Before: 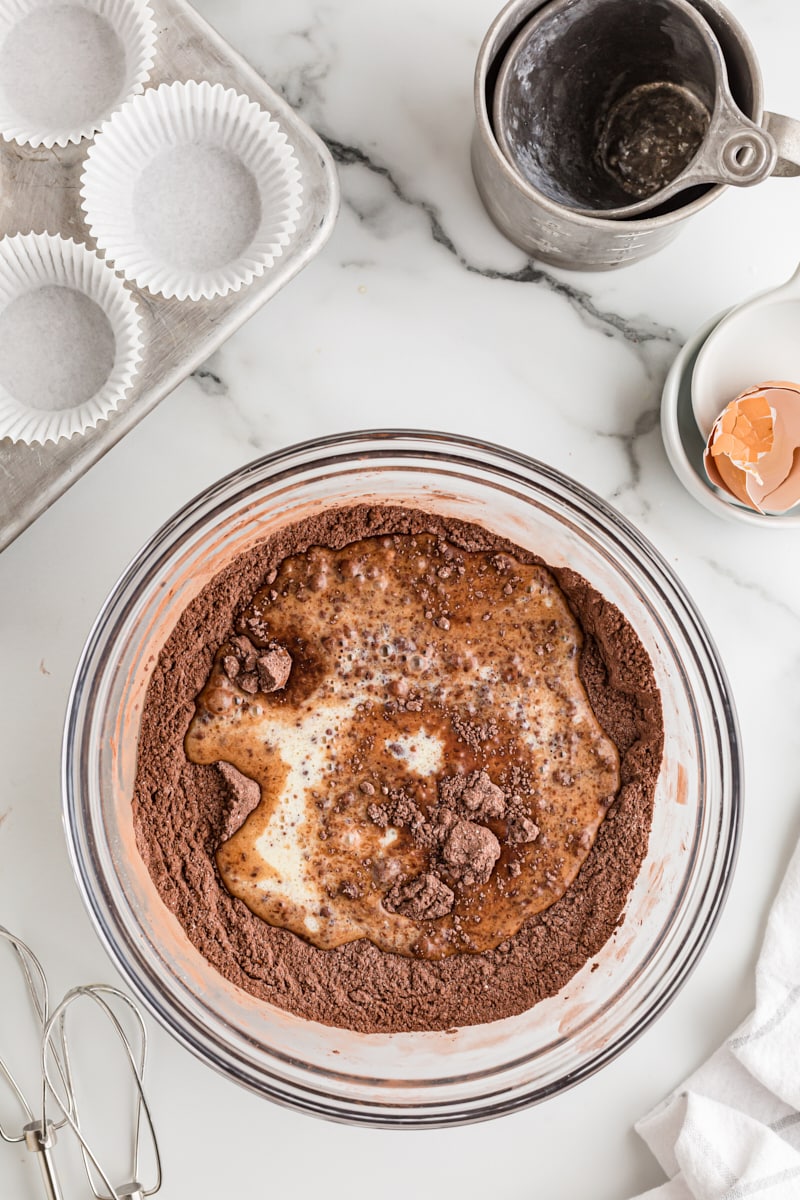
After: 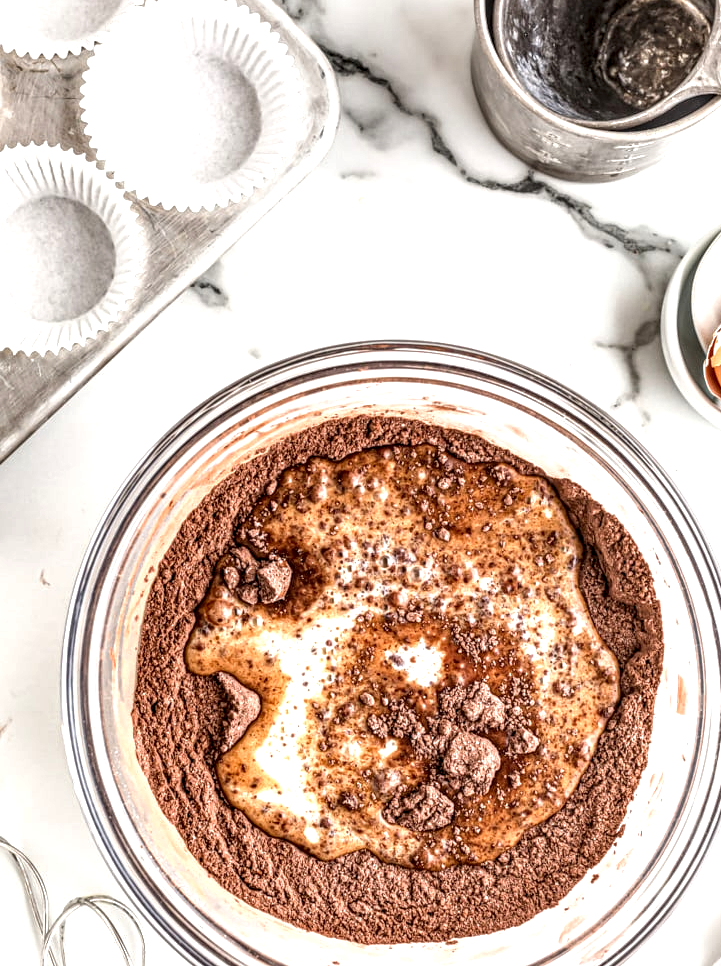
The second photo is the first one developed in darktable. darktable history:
crop: top 7.434%, right 9.763%, bottom 11.983%
exposure: black level correction 0, exposure 0.697 EV, compensate exposure bias true, compensate highlight preservation false
local contrast: highlights 4%, shadows 2%, detail 182%
